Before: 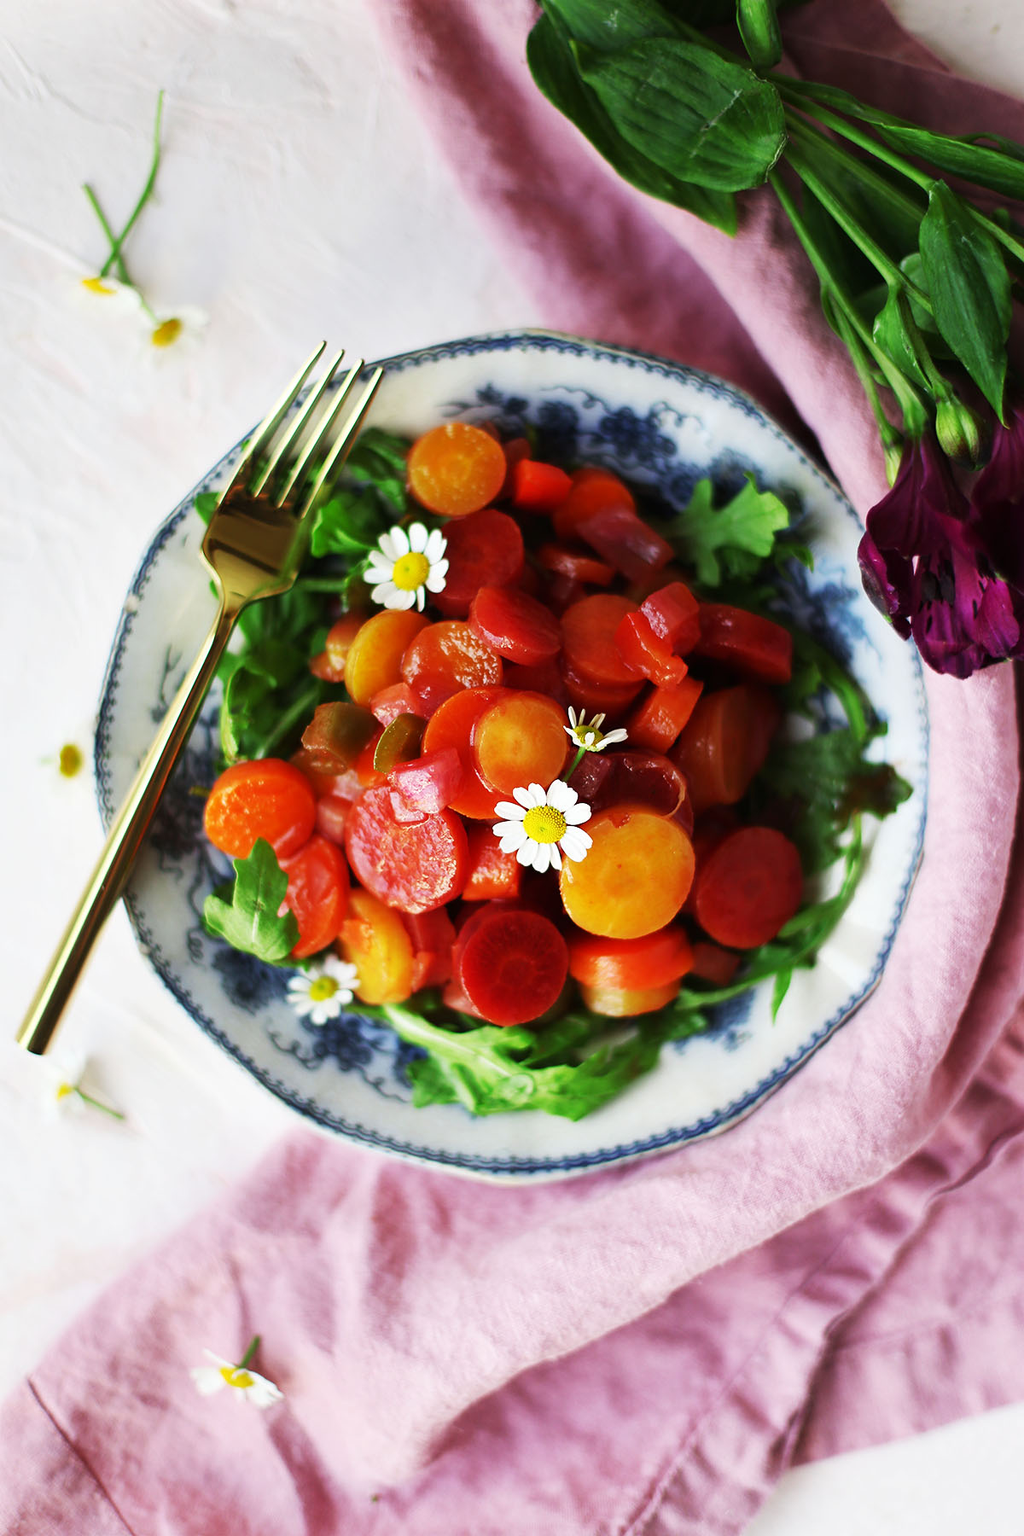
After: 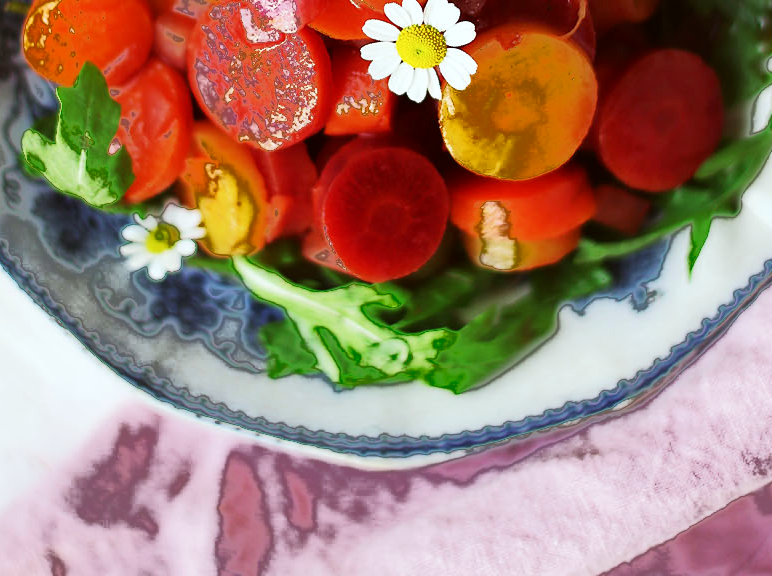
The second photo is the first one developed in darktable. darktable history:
fill light: exposure -0.73 EV, center 0.69, width 2.2
color correction: highlights a* -2.73, highlights b* -2.09, shadows a* 2.41, shadows b* 2.73
crop: left 18.091%, top 51.13%, right 17.525%, bottom 16.85%
